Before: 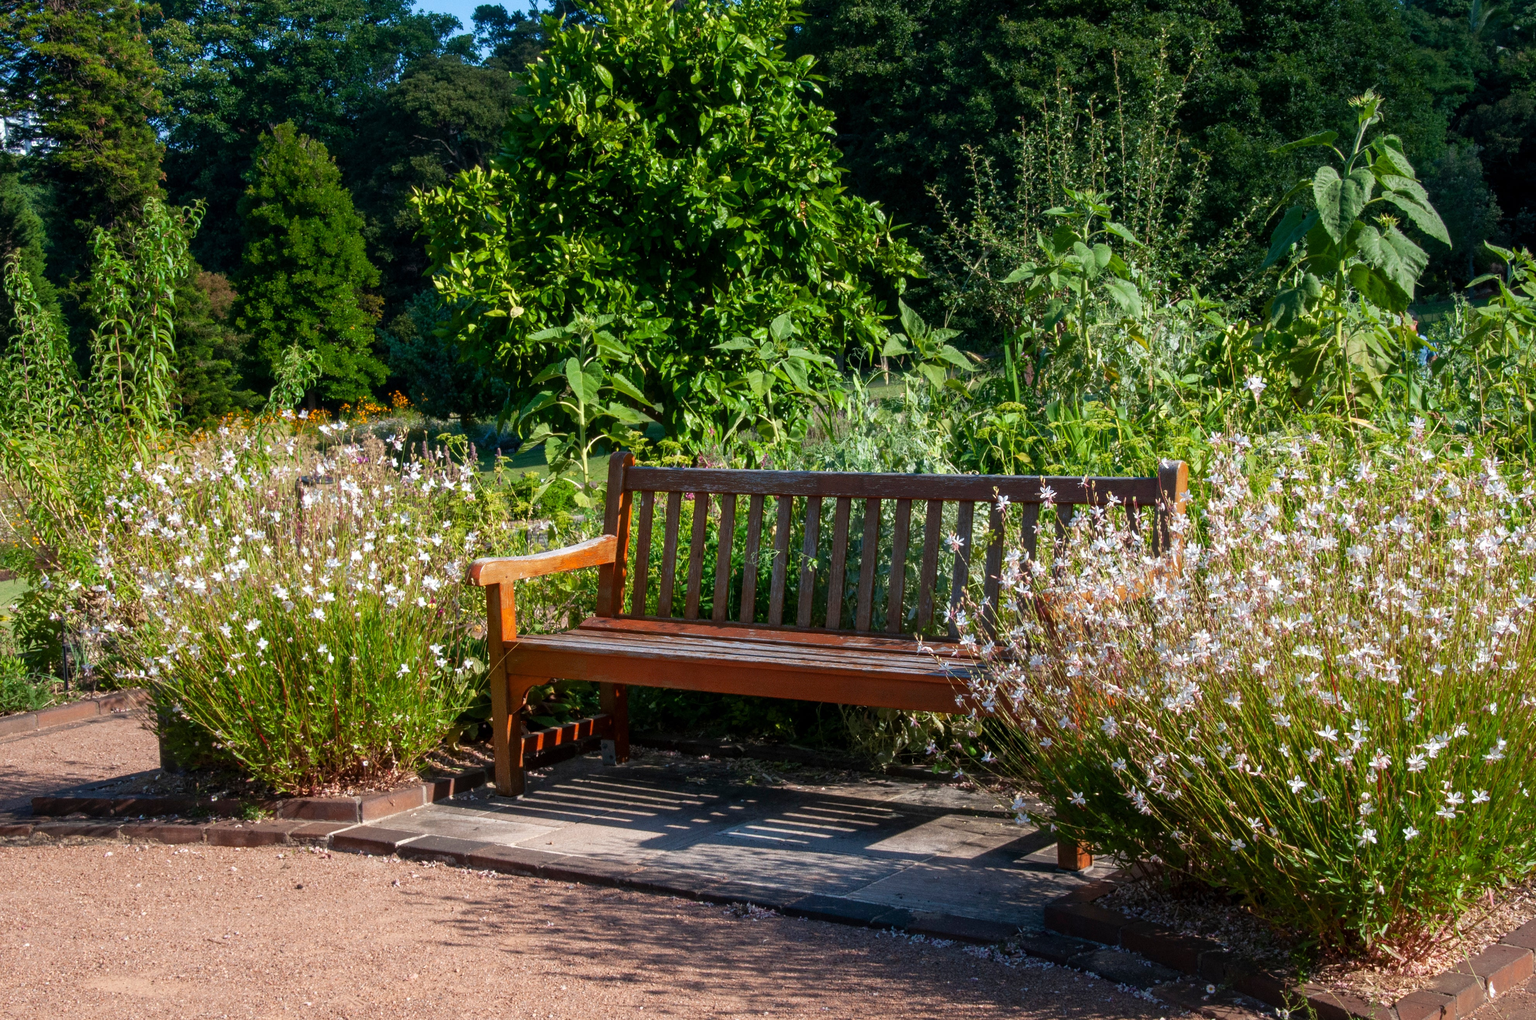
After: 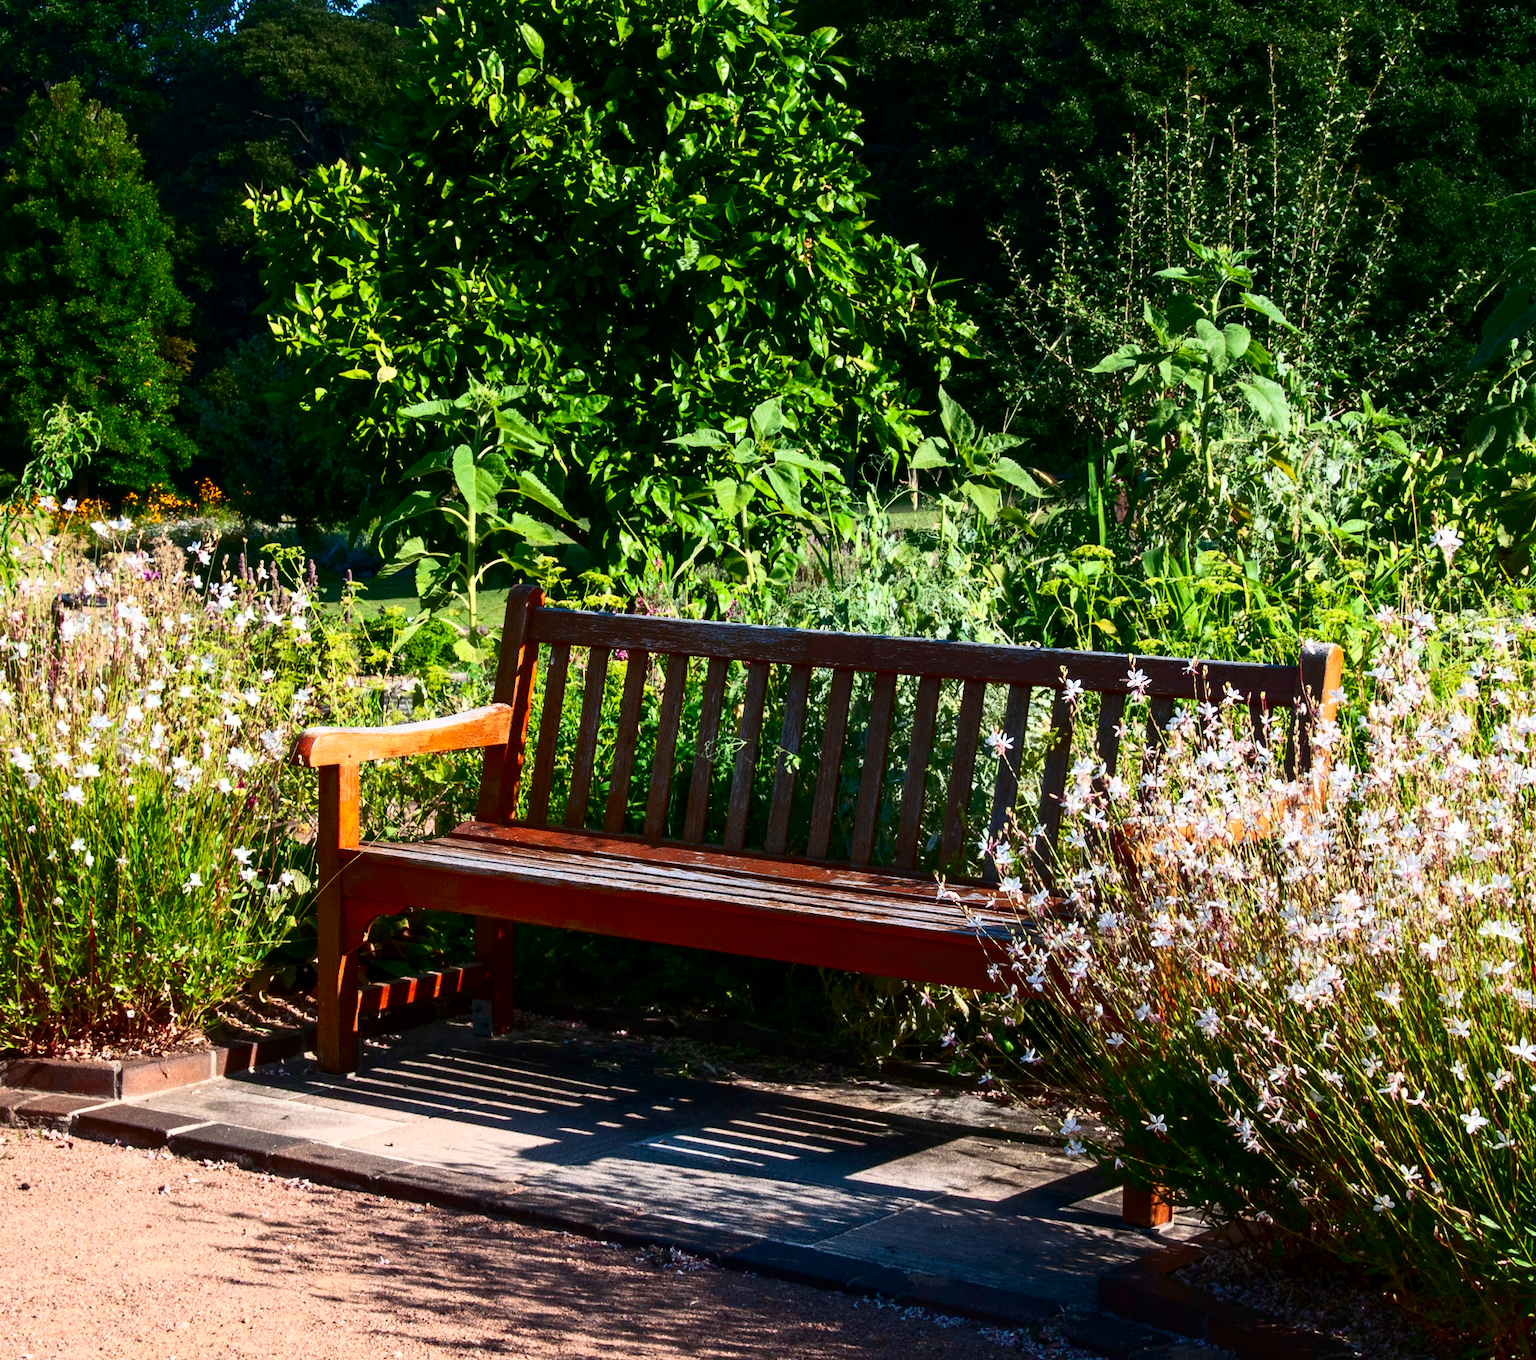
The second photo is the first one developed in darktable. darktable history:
contrast brightness saturation: contrast 0.4, brightness 0.05, saturation 0.25
crop and rotate: angle -3.27°, left 14.277%, top 0.028%, right 10.766%, bottom 0.028%
